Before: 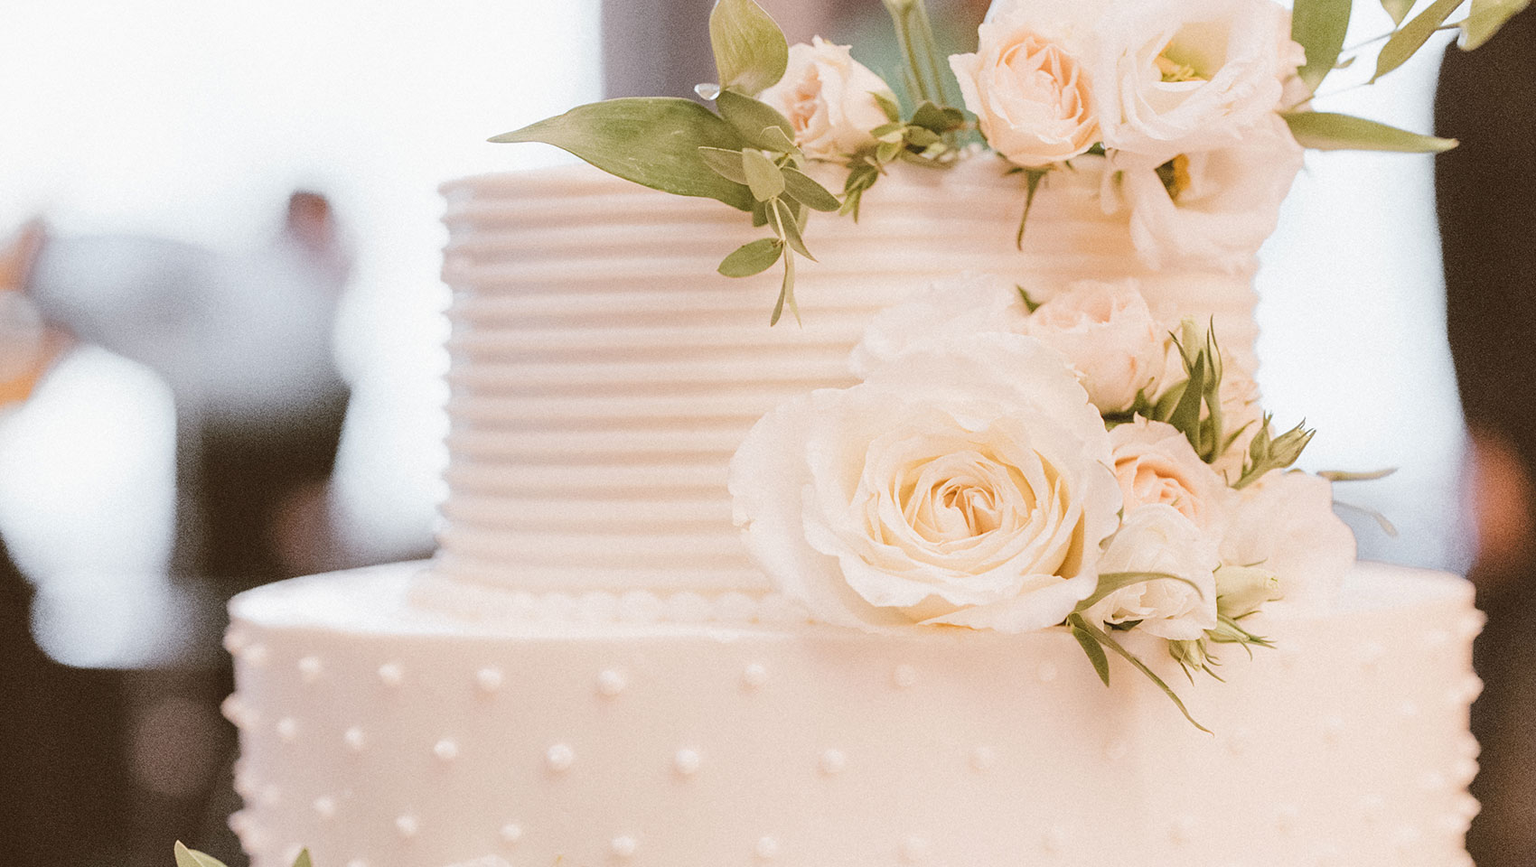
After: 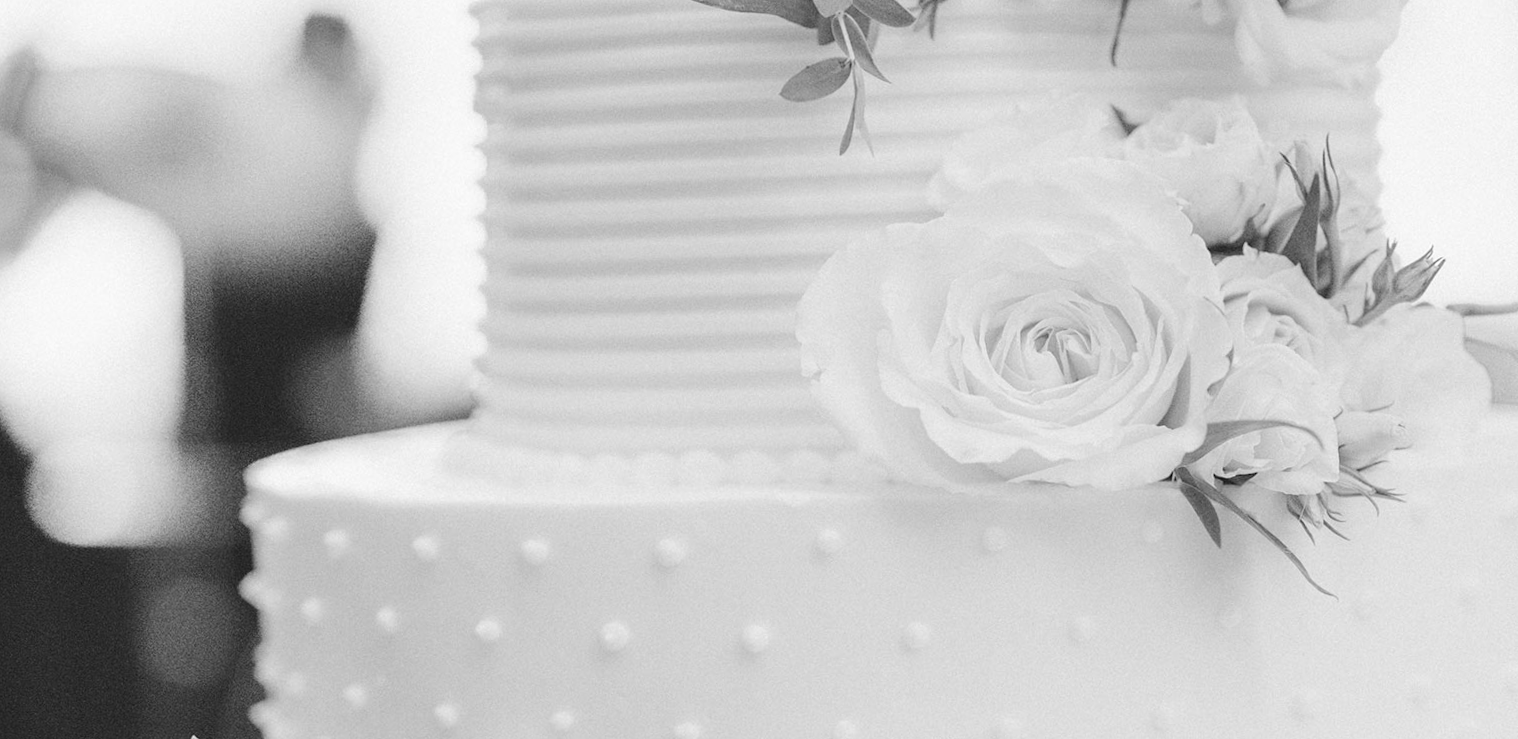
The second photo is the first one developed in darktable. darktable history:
rotate and perspective: rotation -1°, crop left 0.011, crop right 0.989, crop top 0.025, crop bottom 0.975
crop: top 20.916%, right 9.437%, bottom 0.316%
monochrome: on, module defaults
